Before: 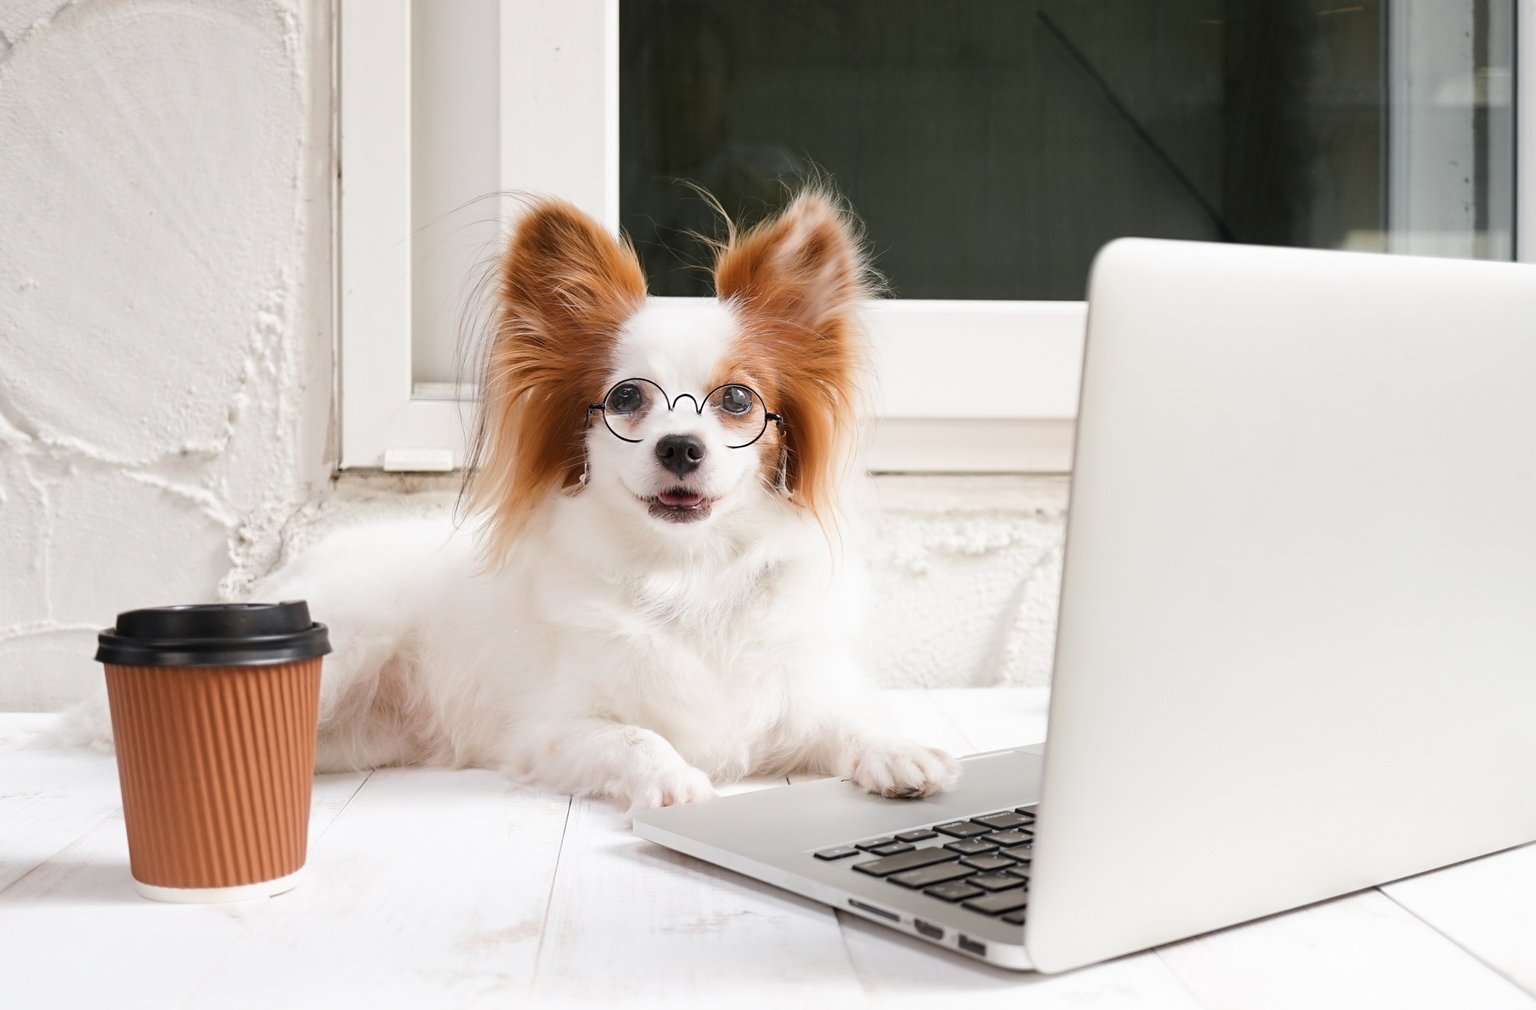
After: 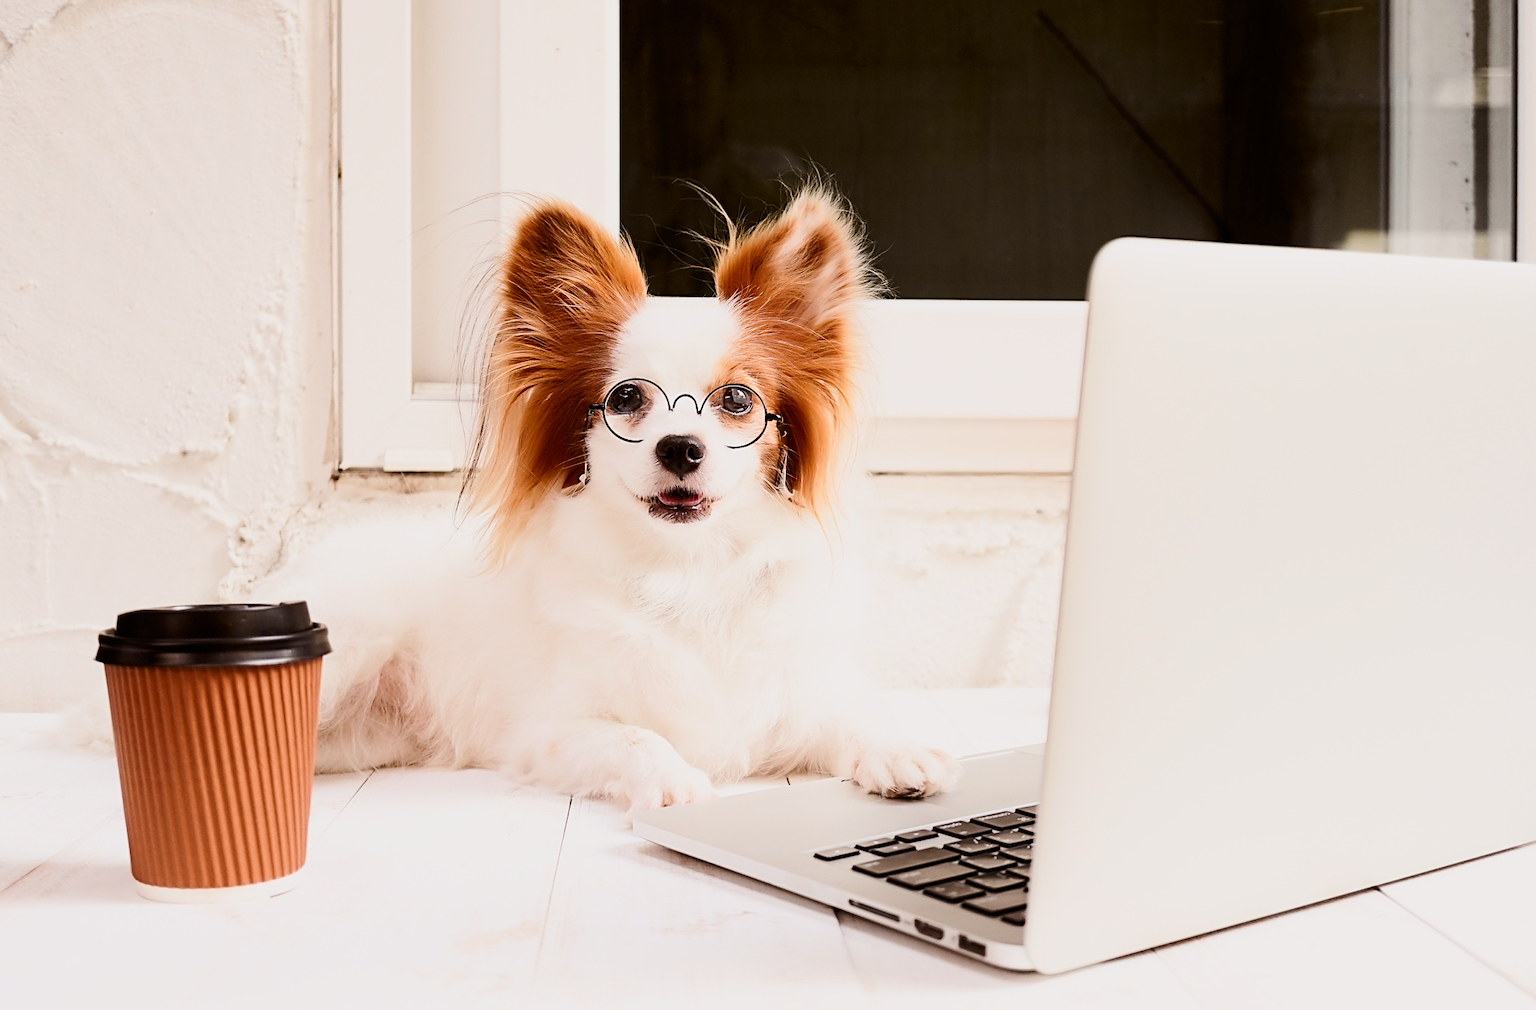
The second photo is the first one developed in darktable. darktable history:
filmic rgb: black relative exposure -7.65 EV, white relative exposure 4.56 EV, hardness 3.61
sharpen: on, module defaults
lowpass: radius 0.1, contrast 0.85, saturation 1.1, unbound 0
contrast brightness saturation: contrast 0.39, brightness 0.1
rgb curve: curves: ch0 [(0, 0) (0.136, 0.078) (0.262, 0.245) (0.414, 0.42) (1, 1)], compensate middle gray true, preserve colors basic power
exposure: black level correction 0.001, compensate highlight preservation false
rgb levels: mode RGB, independent channels, levels [[0, 0.5, 1], [0, 0.521, 1], [0, 0.536, 1]]
